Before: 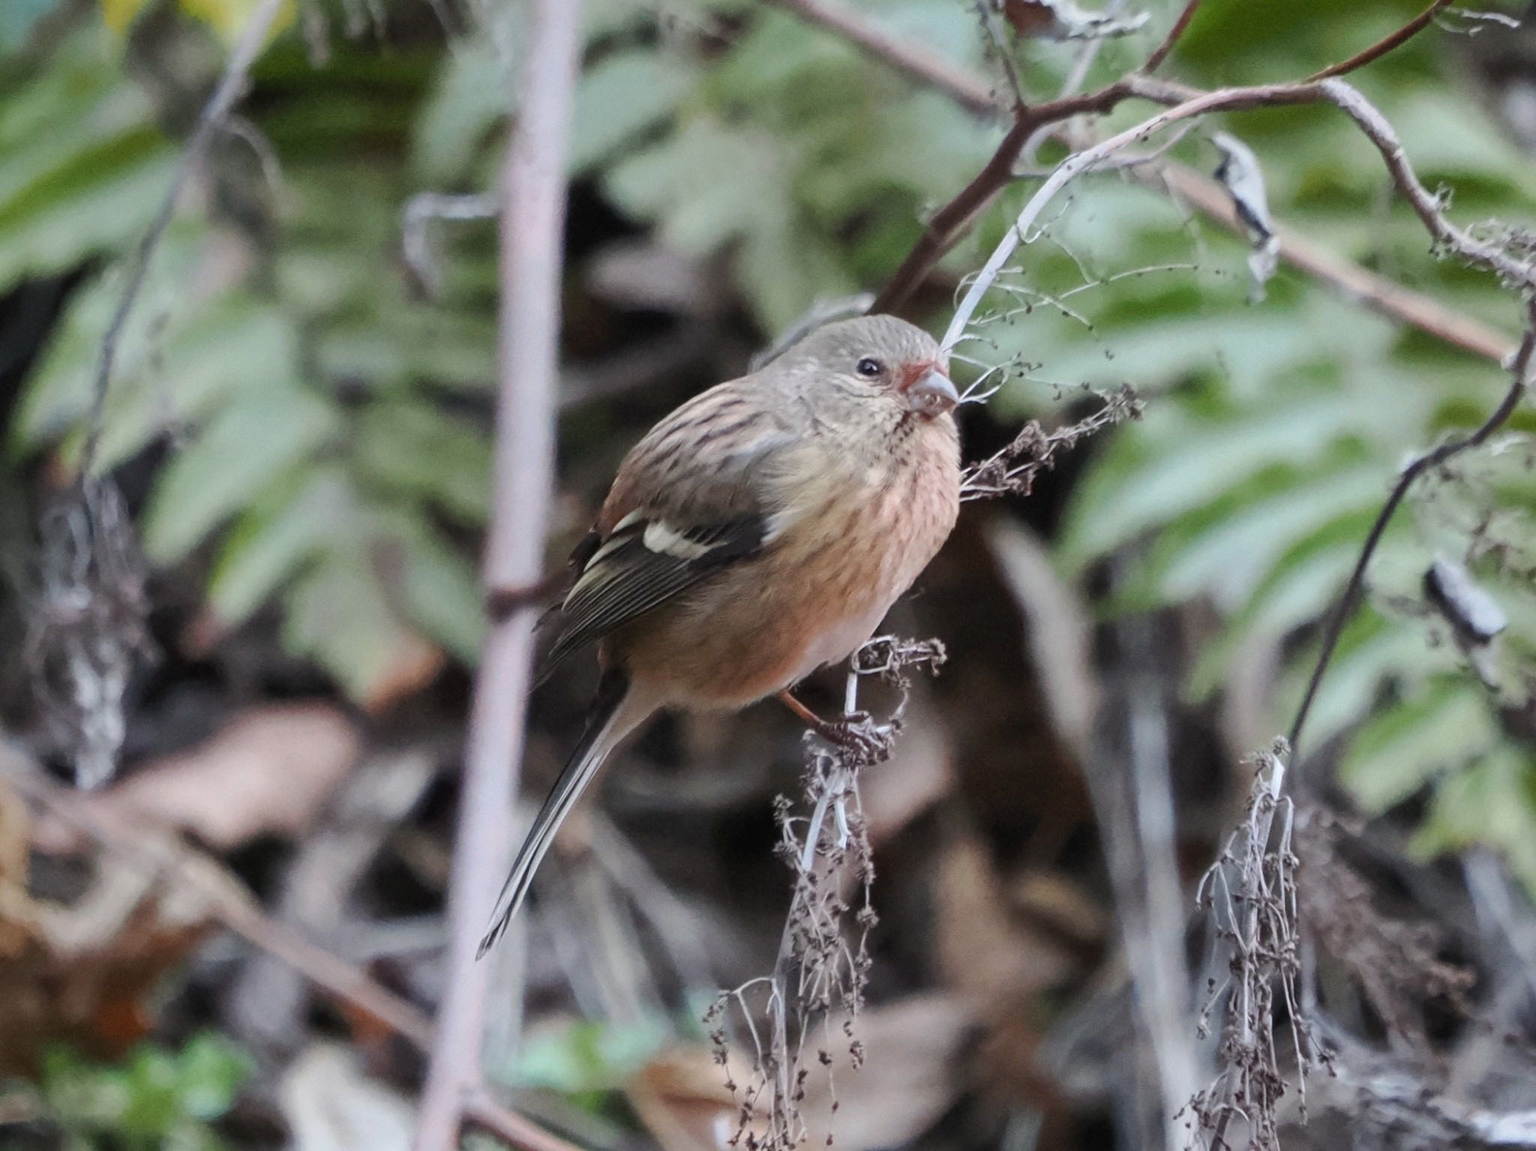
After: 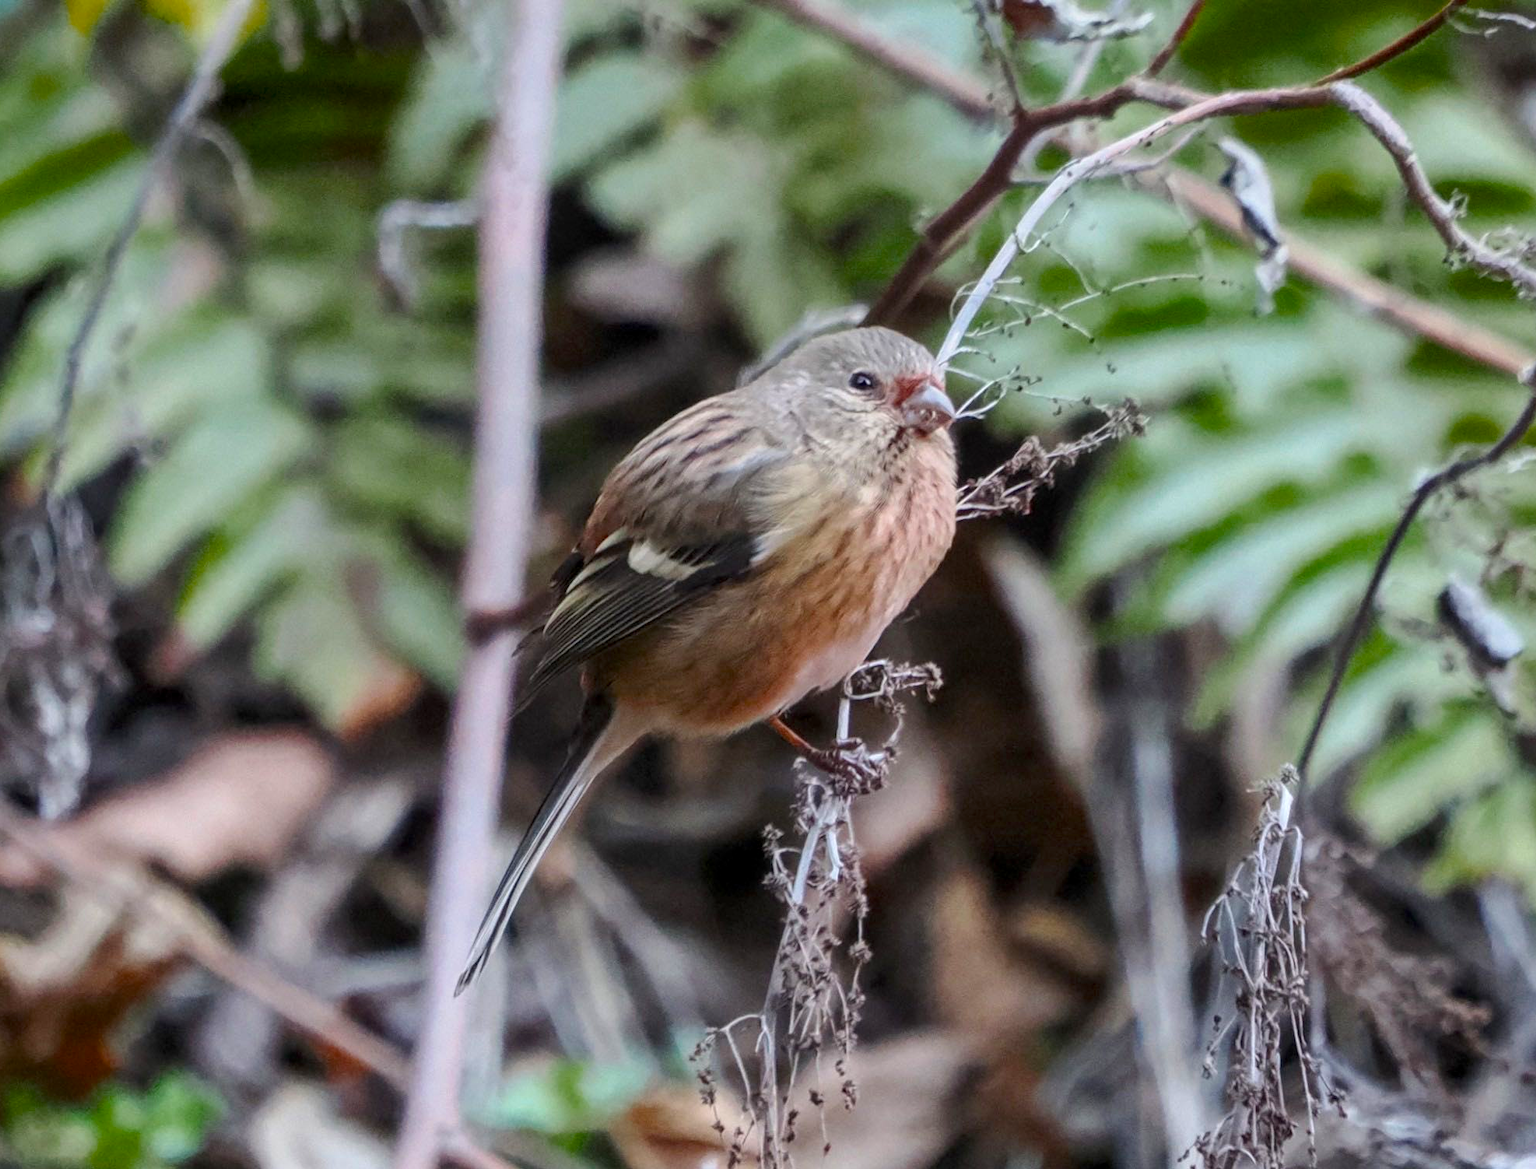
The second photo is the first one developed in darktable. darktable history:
crop and rotate: left 2.492%, right 1.104%, bottom 2.022%
color balance rgb: power › hue 60.05°, linear chroma grading › global chroma 0.692%, perceptual saturation grading › global saturation 25.746%, global vibrance 15.765%, saturation formula JzAzBz (2021)
local contrast: on, module defaults
